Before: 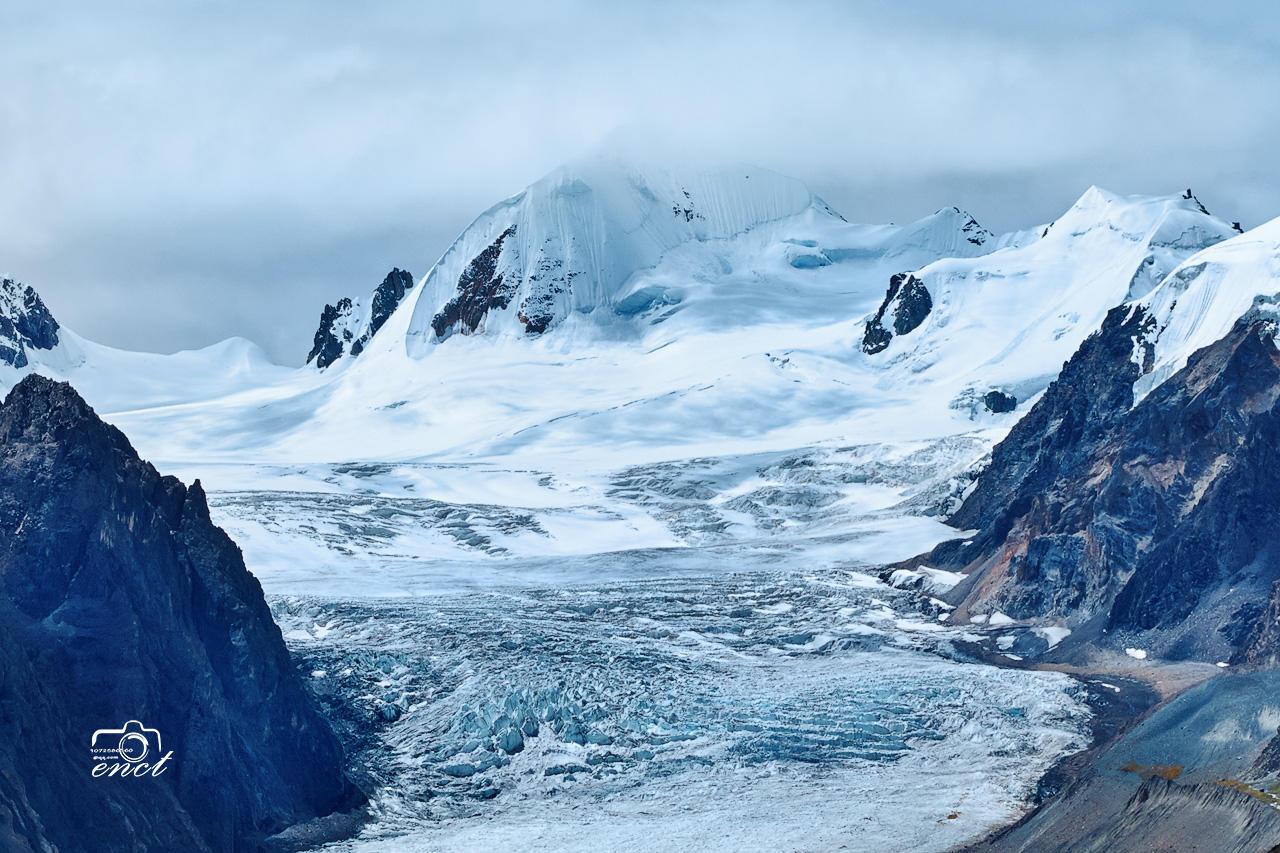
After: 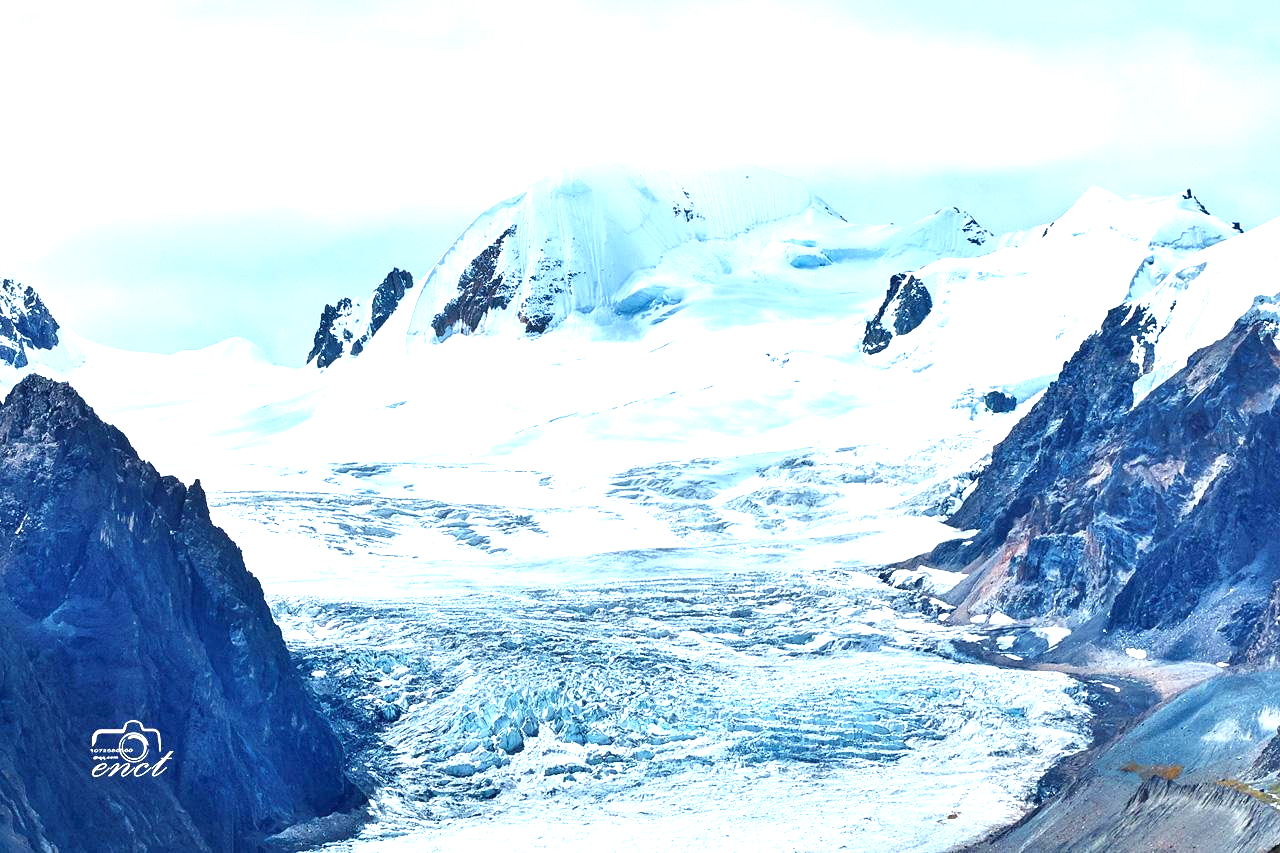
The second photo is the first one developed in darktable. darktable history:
exposure: exposure 1.216 EV, compensate exposure bias true, compensate highlight preservation false
